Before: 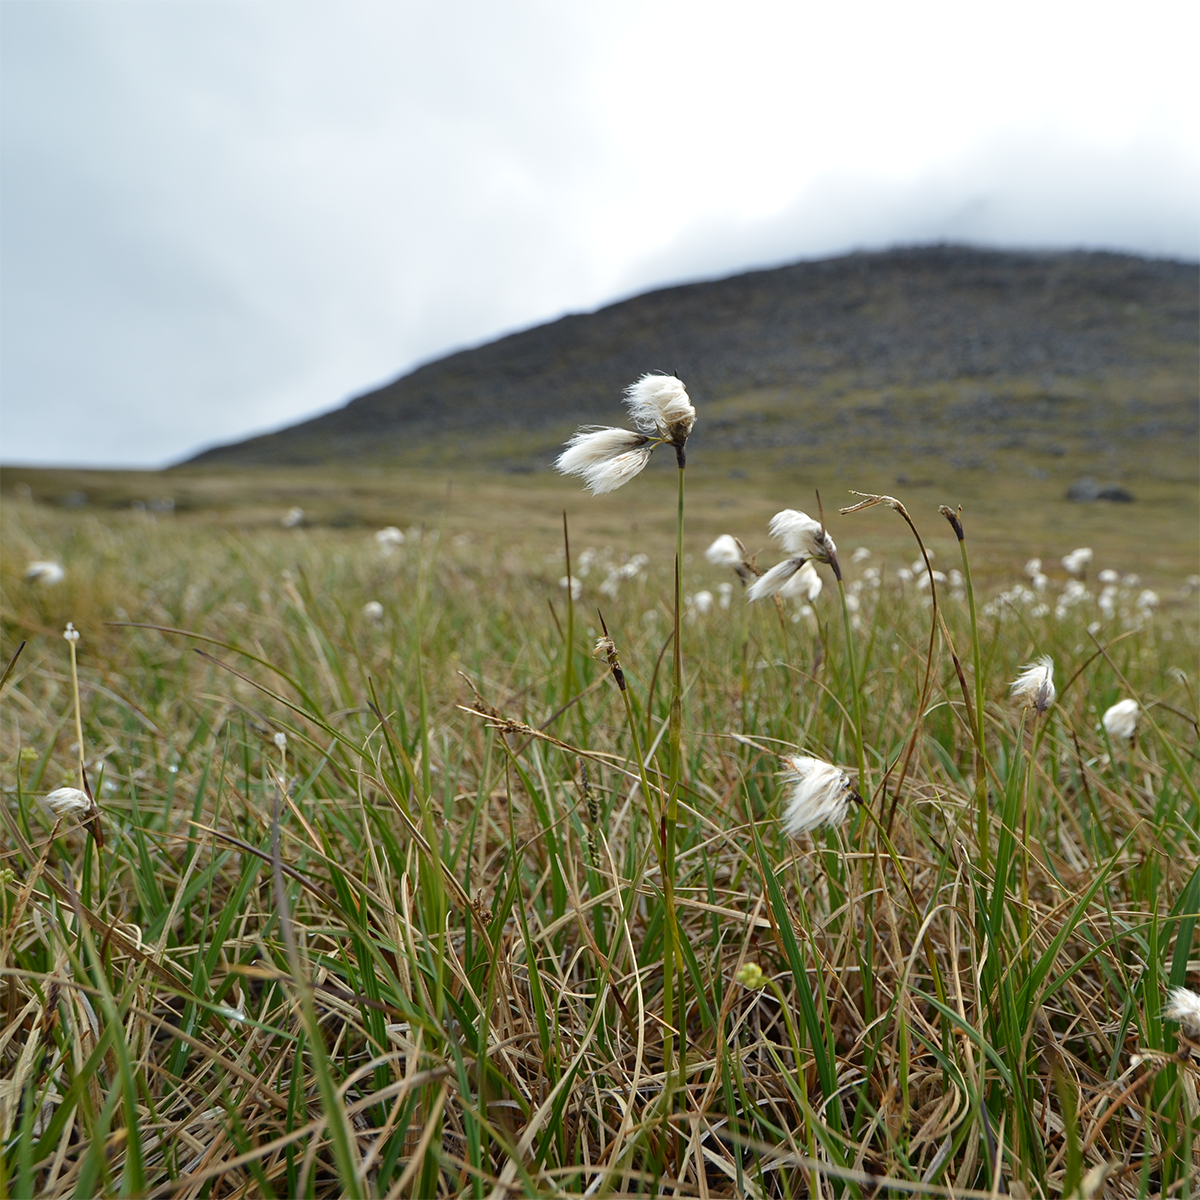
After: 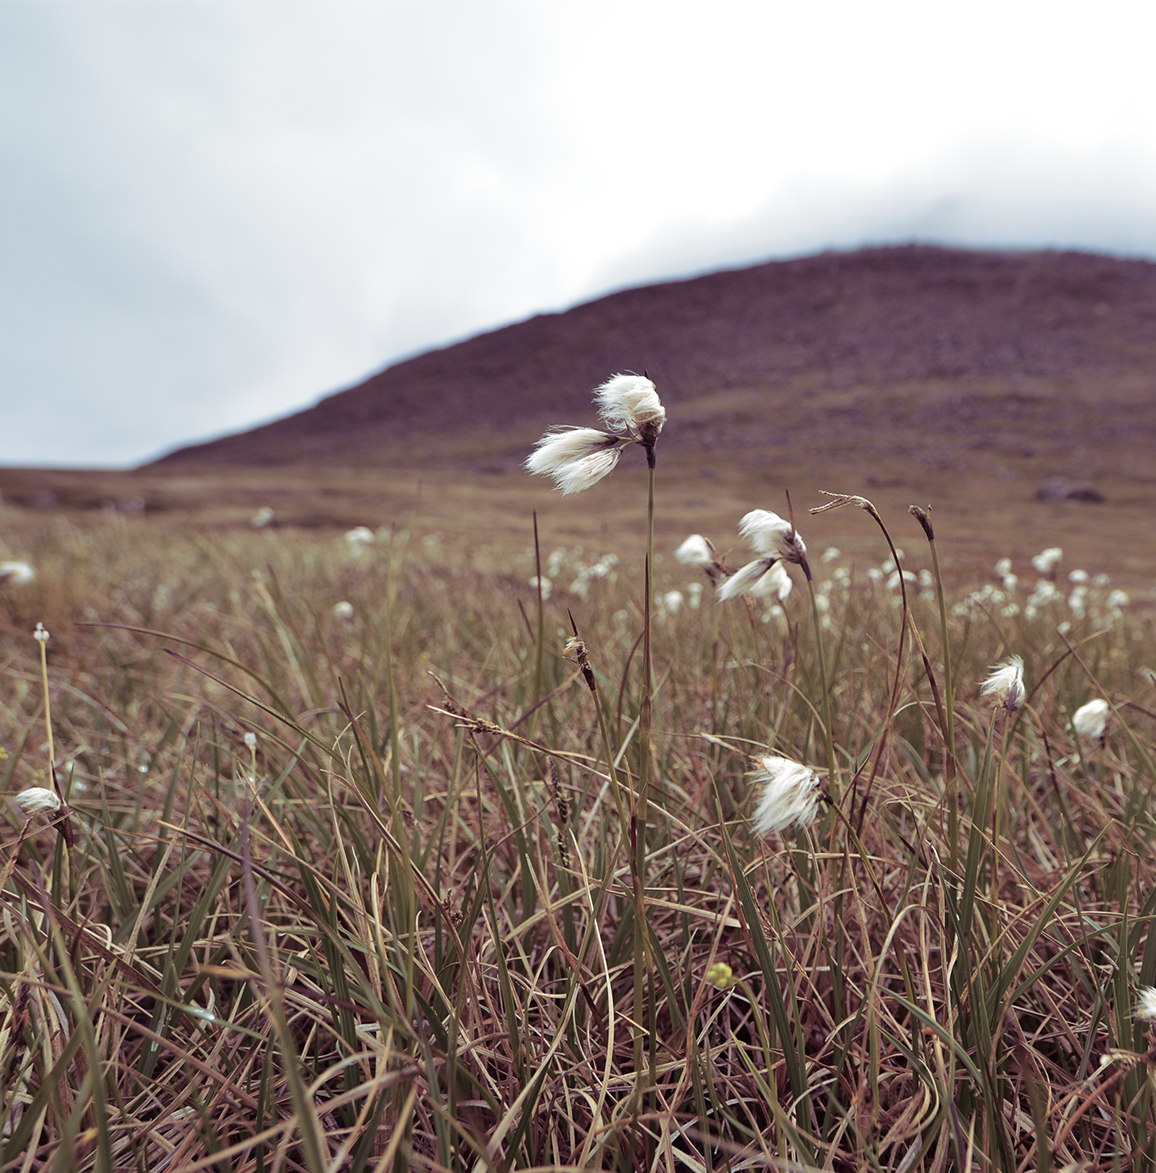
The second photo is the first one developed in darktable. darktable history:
crop and rotate: left 2.536%, right 1.107%, bottom 2.246%
split-toning: shadows › hue 316.8°, shadows › saturation 0.47, highlights › hue 201.6°, highlights › saturation 0, balance -41.97, compress 28.01%
